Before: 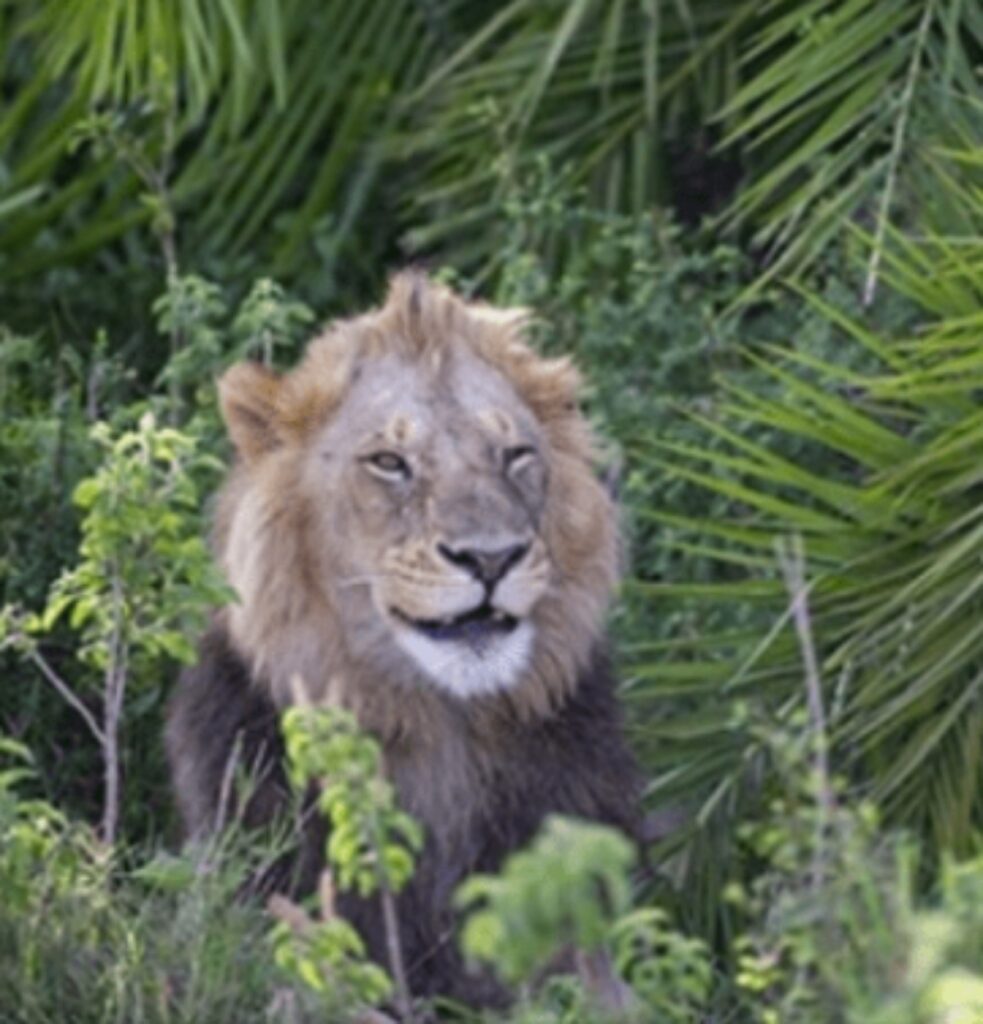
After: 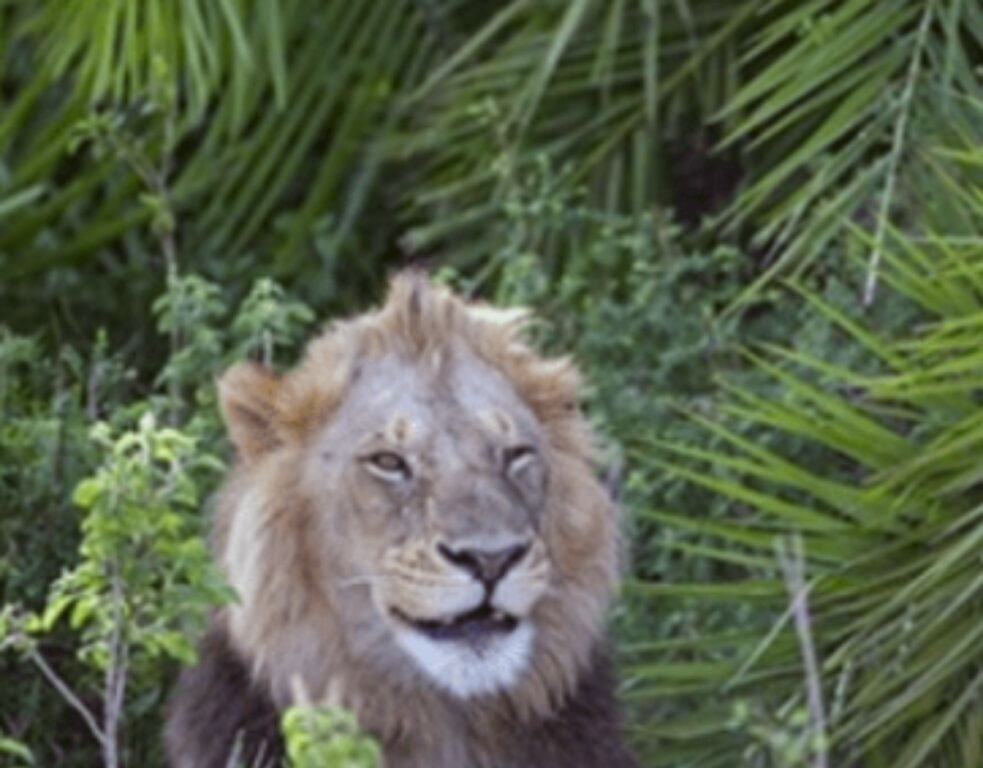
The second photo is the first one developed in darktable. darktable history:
crop: bottom 24.988%
color correction: highlights a* -4.98, highlights b* -3.76, shadows a* 3.83, shadows b* 4.08
